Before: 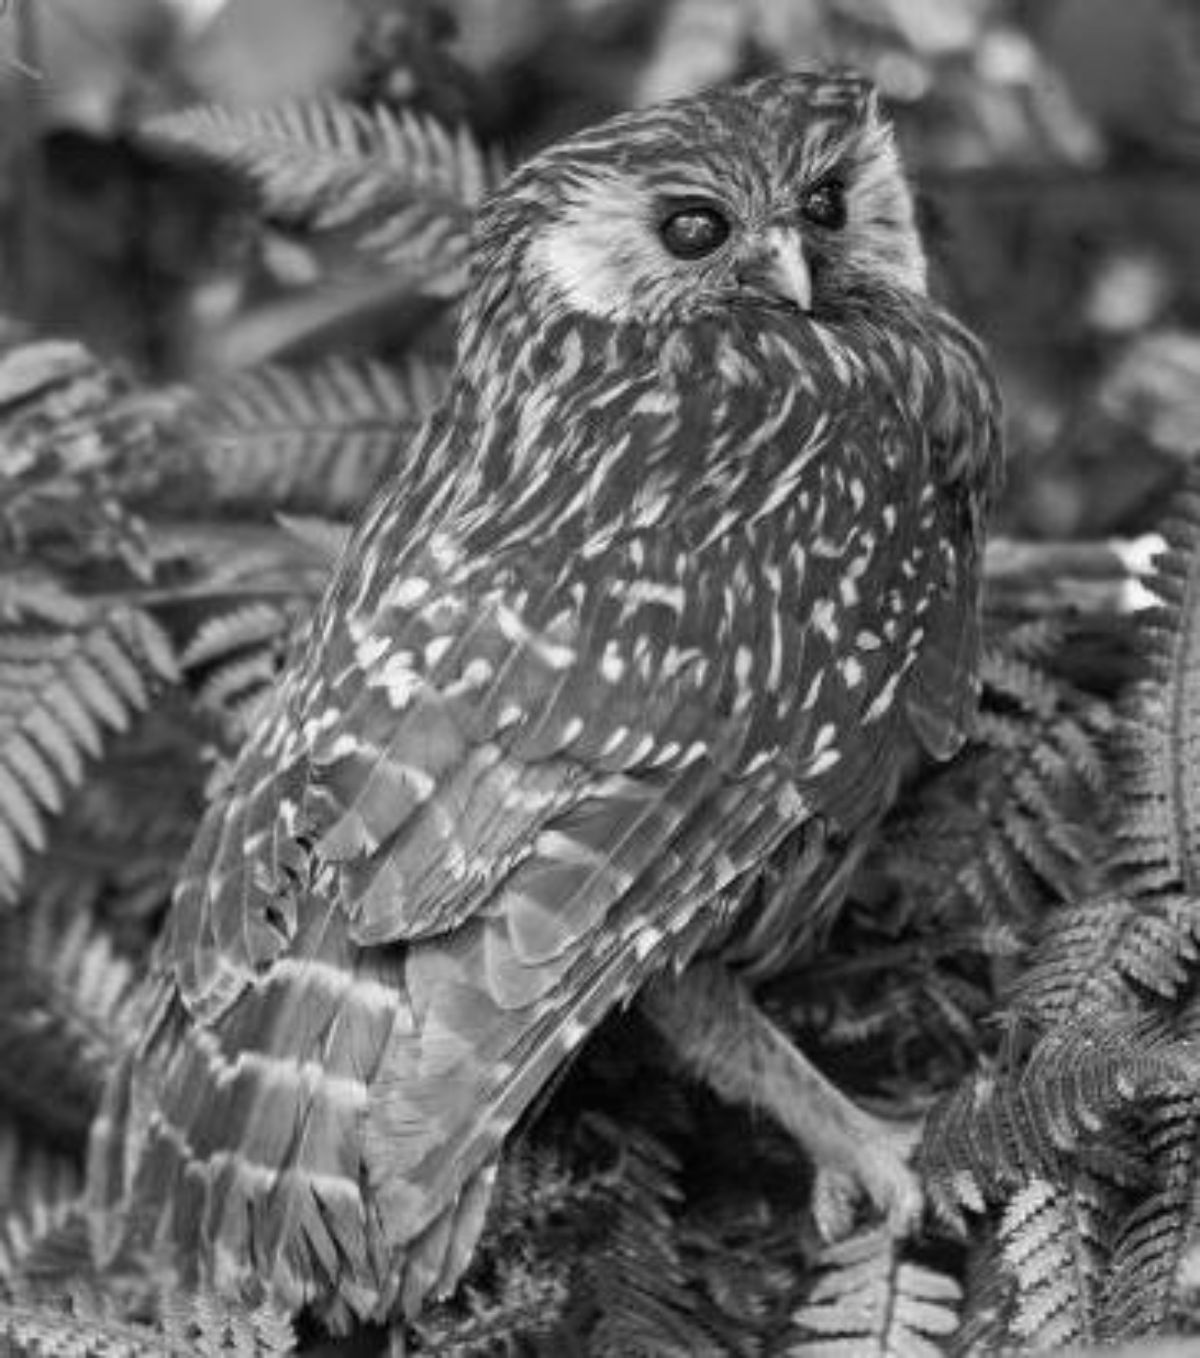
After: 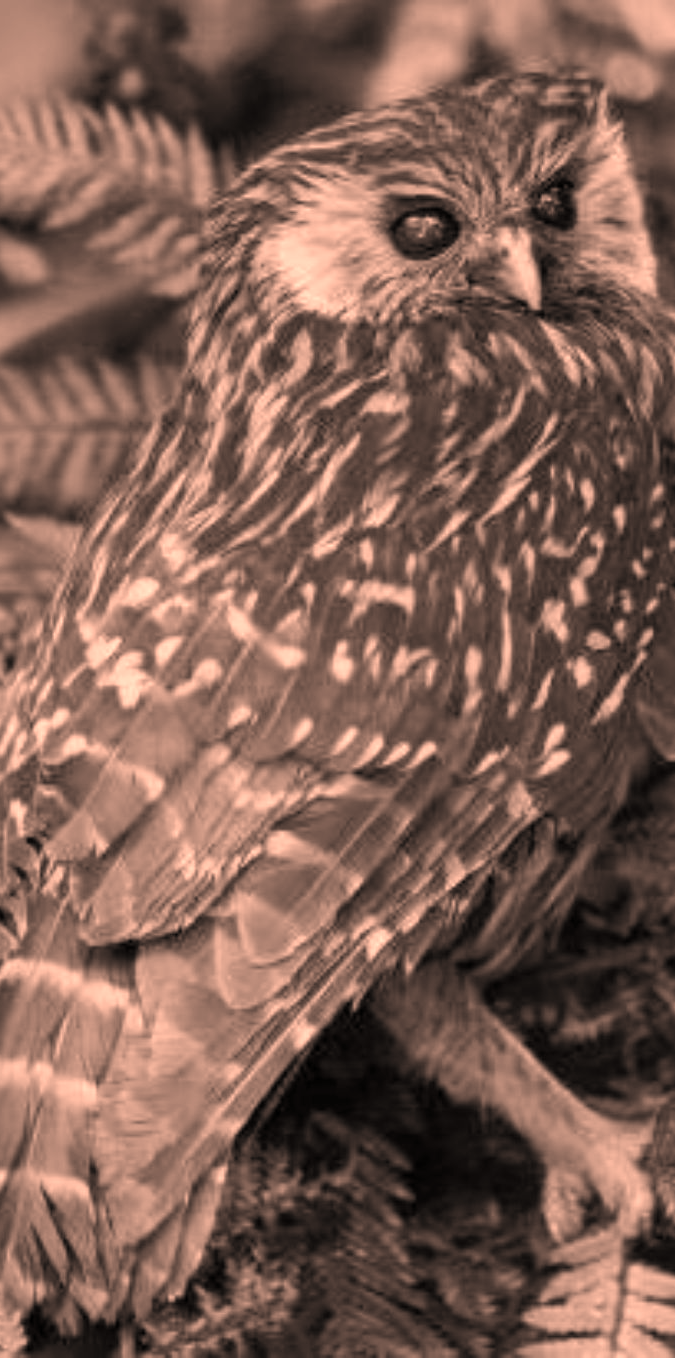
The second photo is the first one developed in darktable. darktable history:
crop and rotate: left 22.516%, right 21.234%
color correction: highlights a* 40, highlights b* 40, saturation 0.69
